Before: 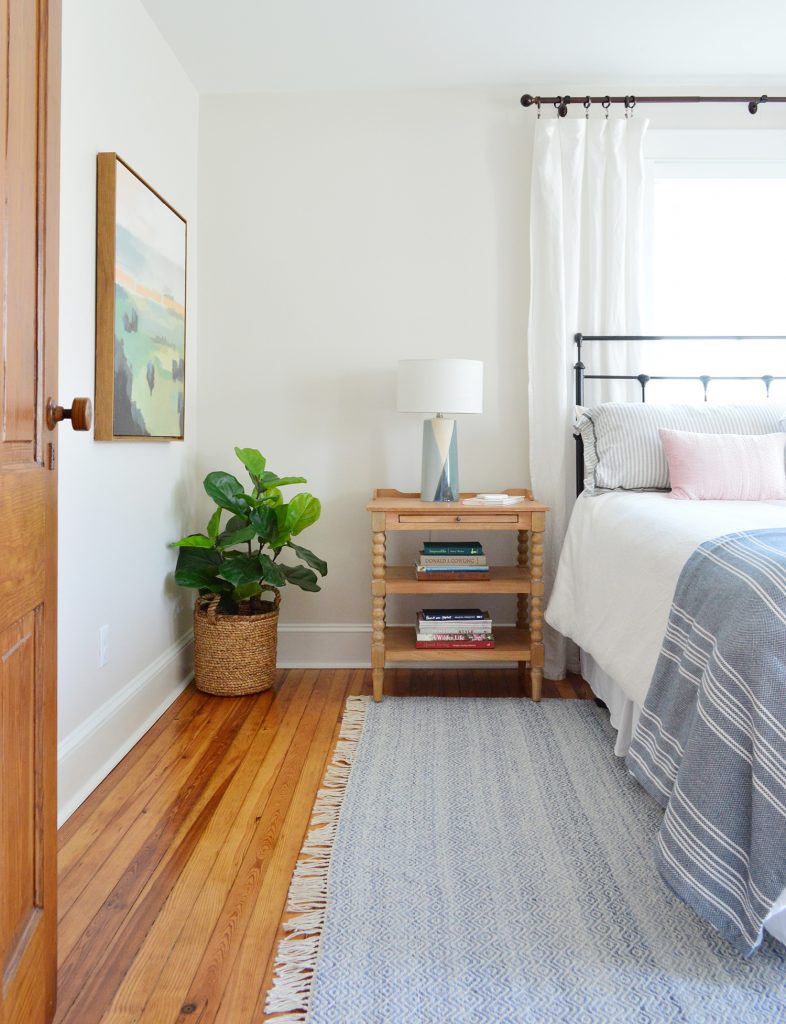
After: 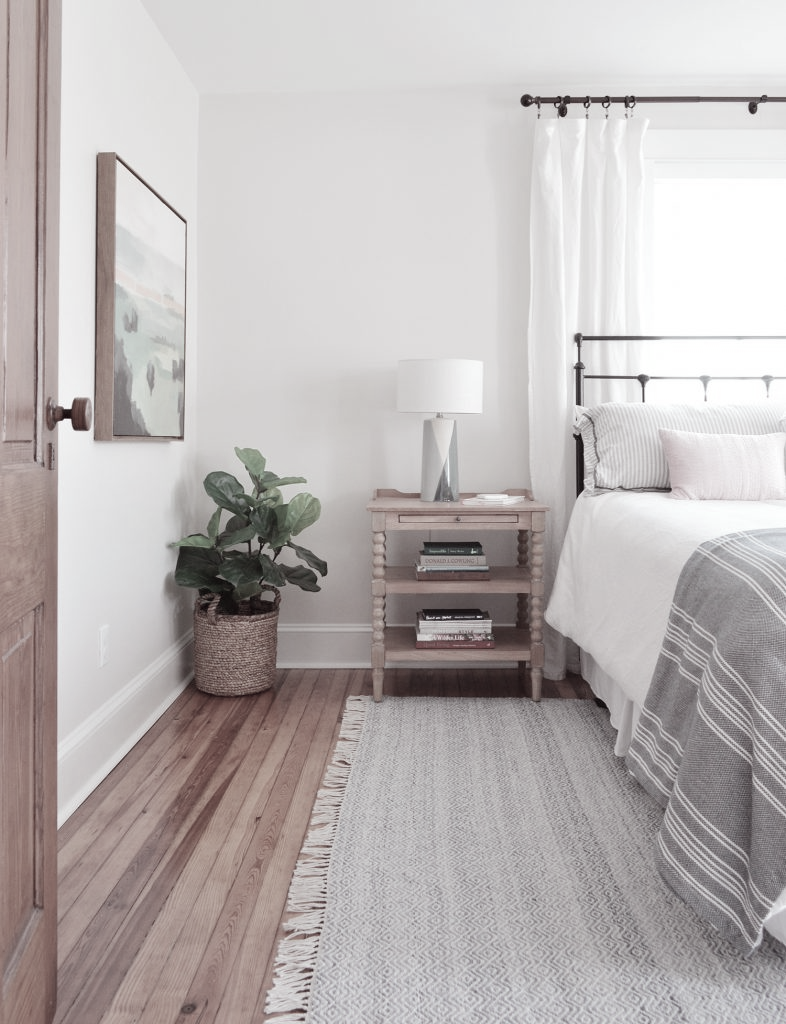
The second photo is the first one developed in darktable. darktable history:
rgb levels: mode RGB, independent channels, levels [[0, 0.474, 1], [0, 0.5, 1], [0, 0.5, 1]]
color contrast: green-magenta contrast 0.3, blue-yellow contrast 0.15
